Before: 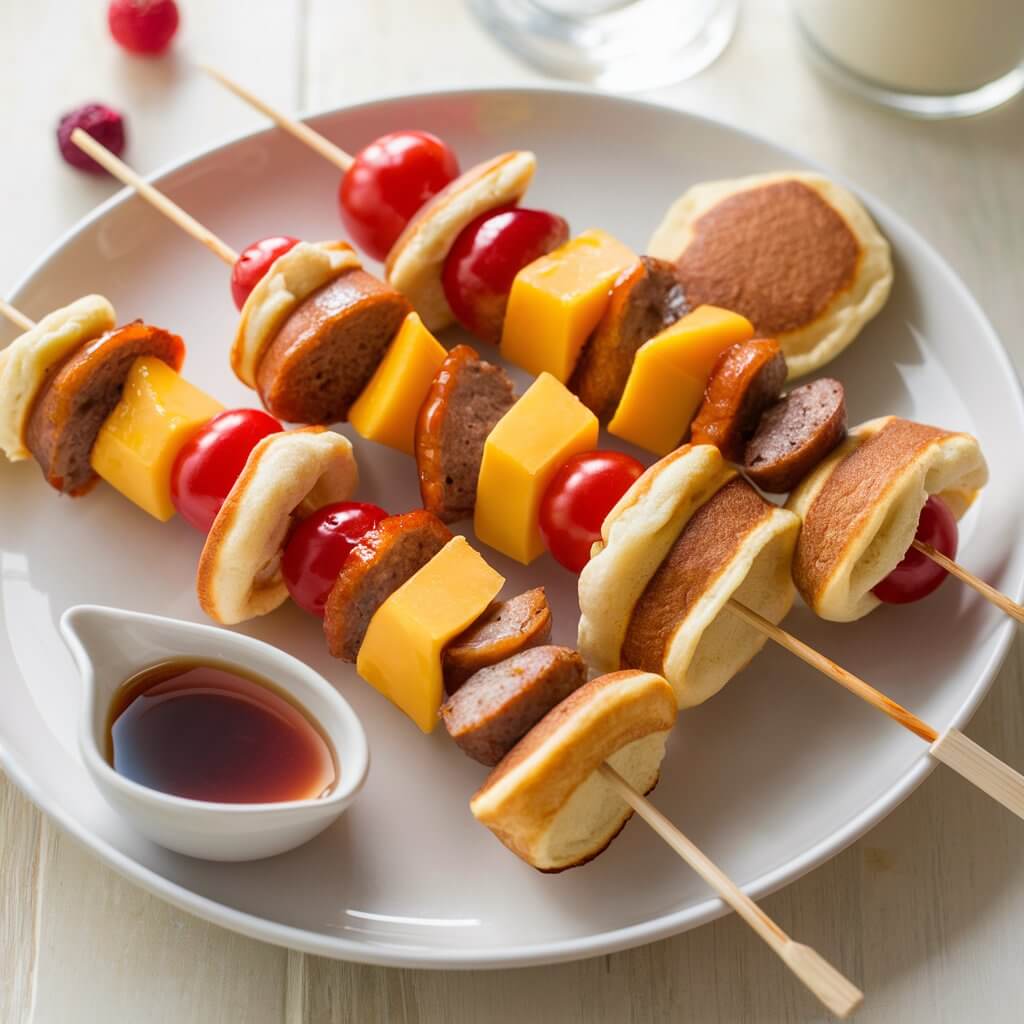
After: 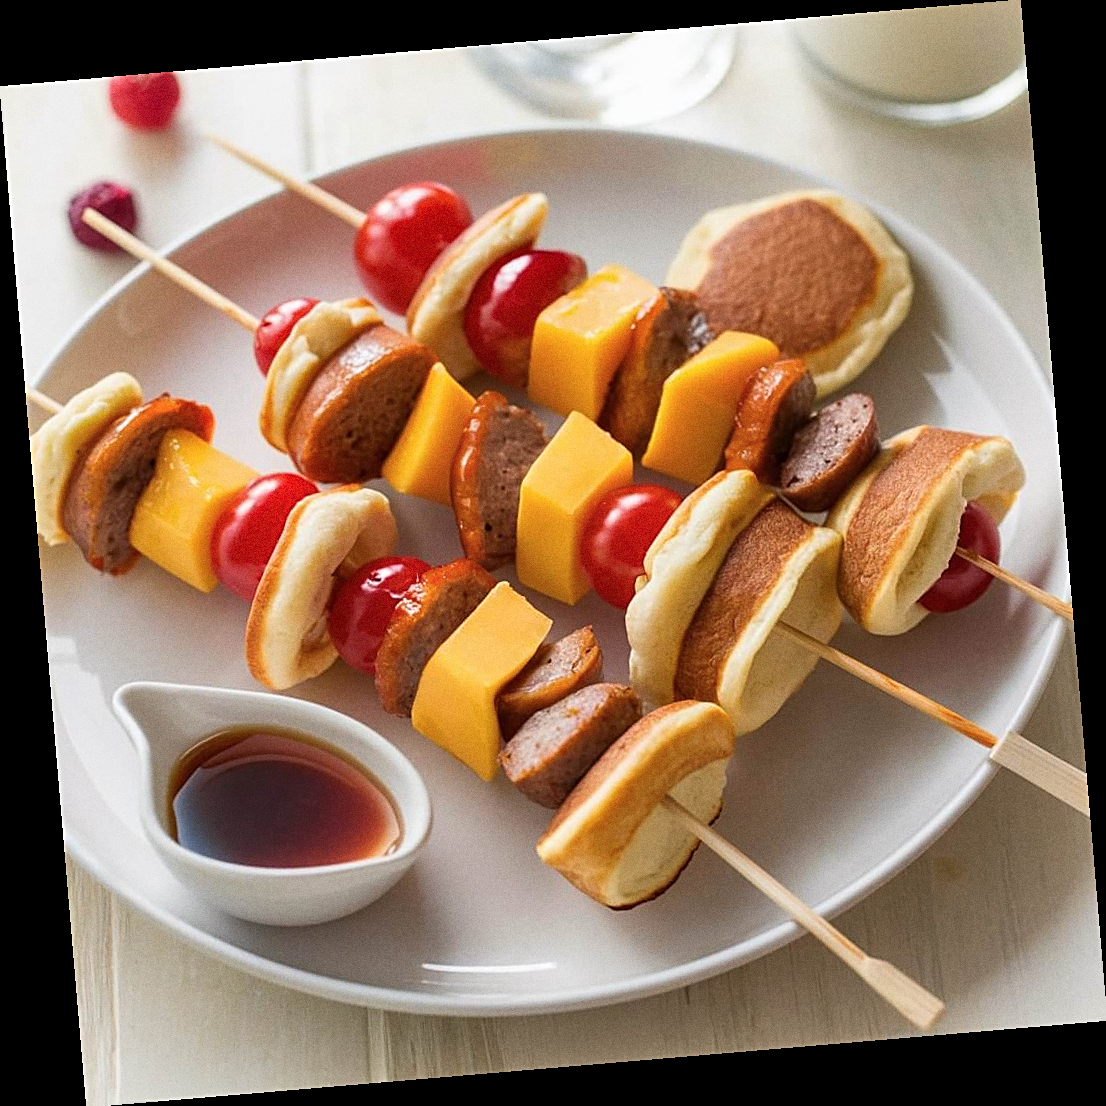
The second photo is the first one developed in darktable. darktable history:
color balance rgb: linear chroma grading › global chroma 1.5%, linear chroma grading › mid-tones -1%, perceptual saturation grading › global saturation -3%, perceptual saturation grading › shadows -2%
shadows and highlights: soften with gaussian
rotate and perspective: rotation -4.86°, automatic cropping off
sharpen: on, module defaults
grain: coarseness 0.09 ISO
